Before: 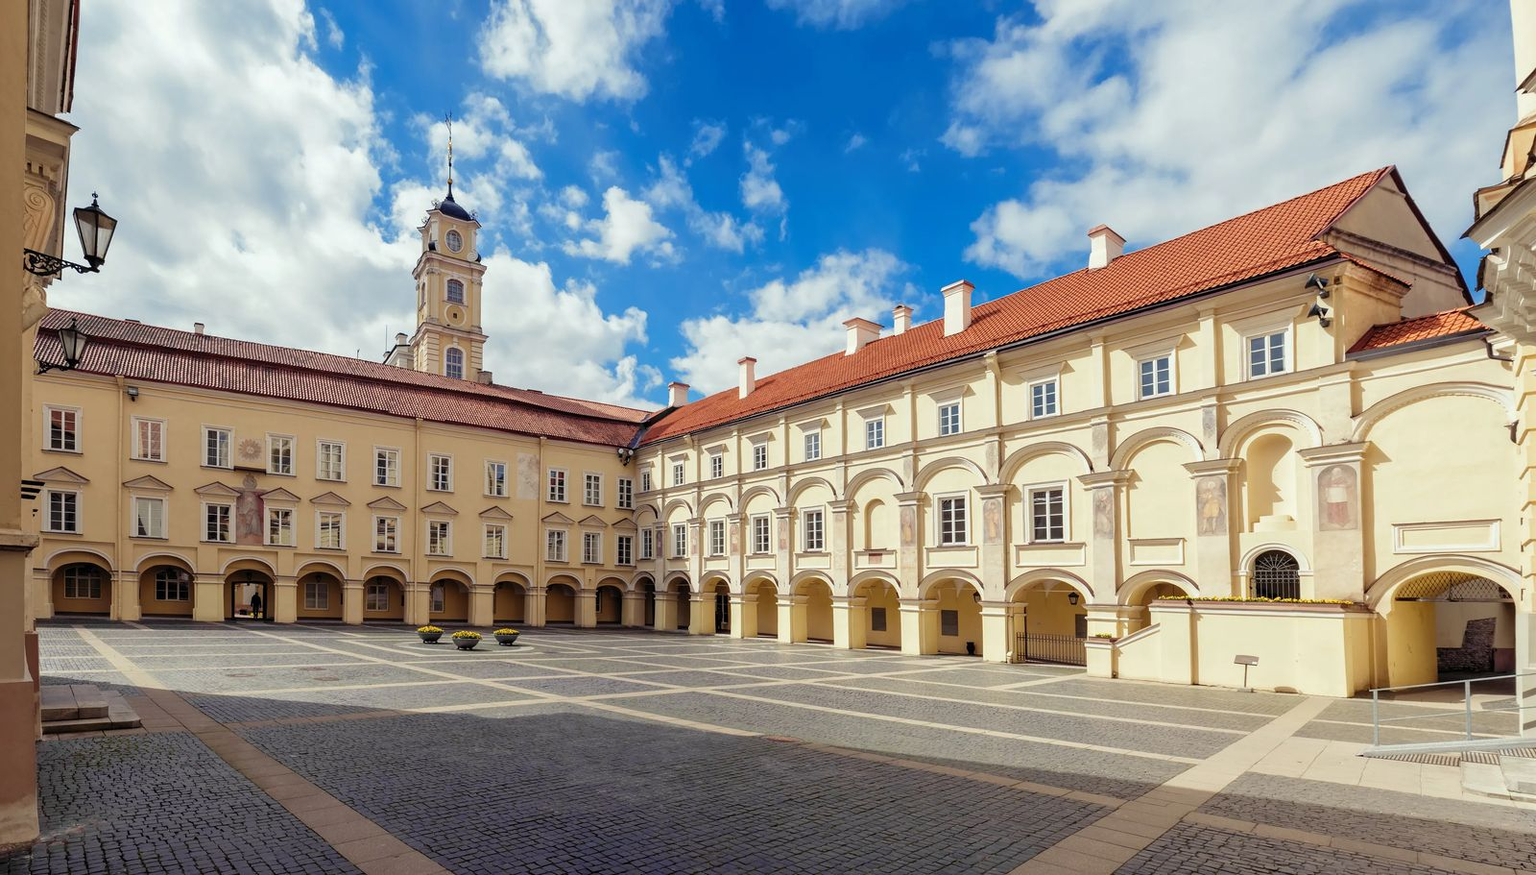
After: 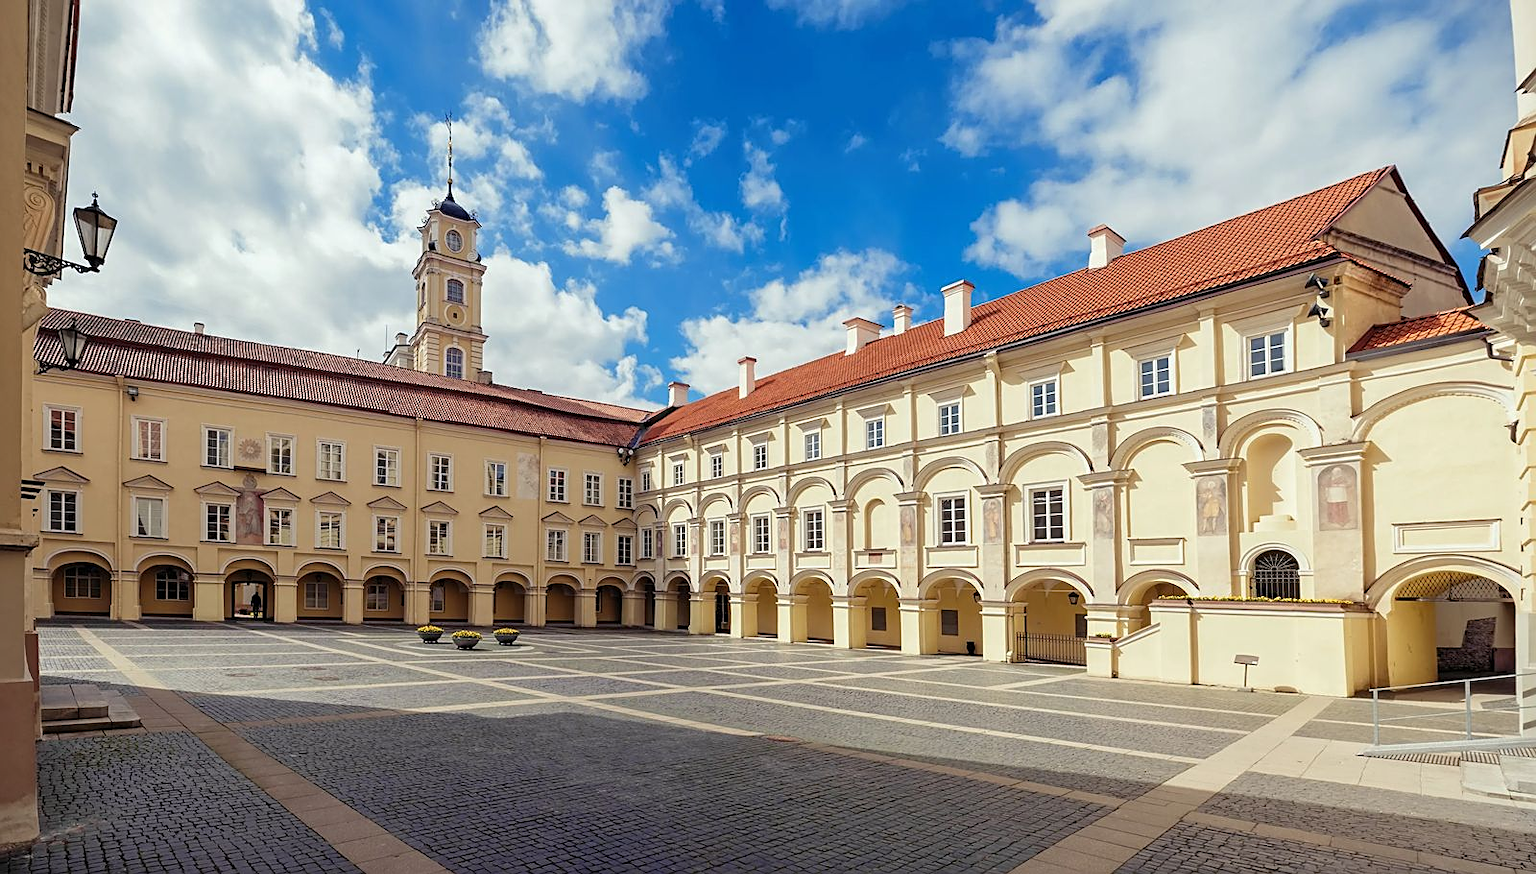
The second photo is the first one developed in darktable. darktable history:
sharpen: amount 0.5
vignetting: fall-off start 97.33%, fall-off radius 78.78%, width/height ratio 1.106, unbound false
